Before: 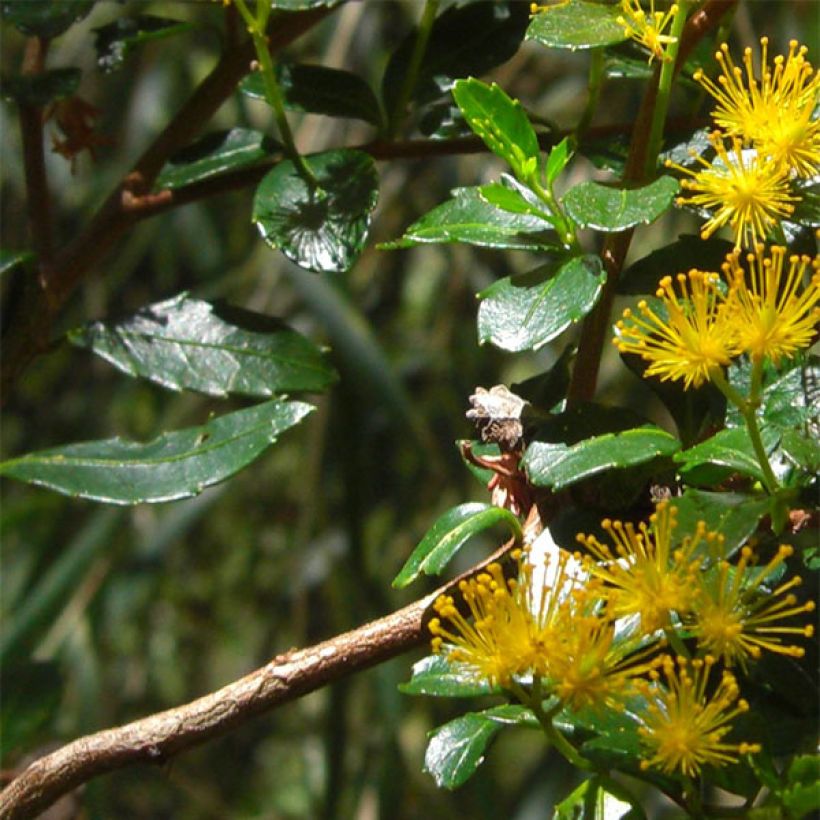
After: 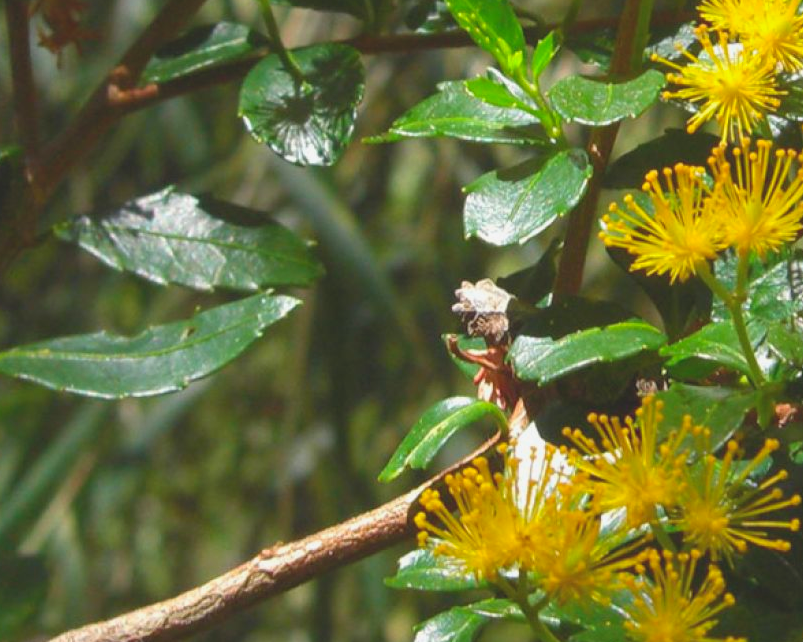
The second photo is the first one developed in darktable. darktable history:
crop and rotate: left 1.81%, top 12.951%, right 0.225%, bottom 8.747%
exposure: black level correction 0, exposure 0.498 EV, compensate highlight preservation false
contrast brightness saturation: contrast -0.271
